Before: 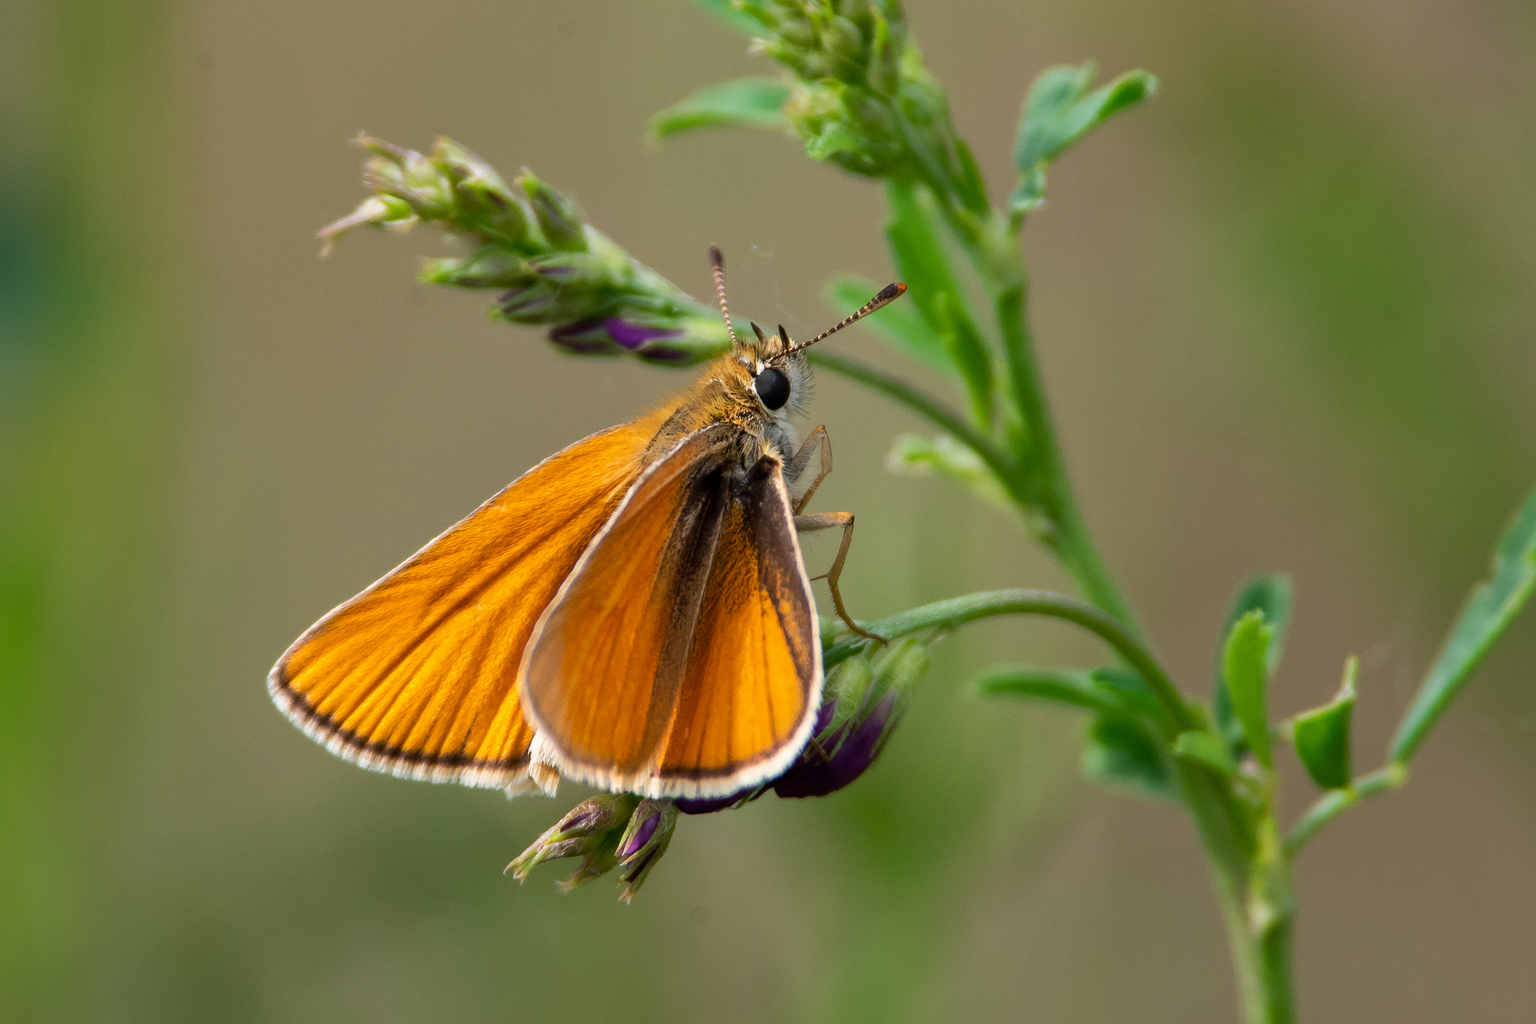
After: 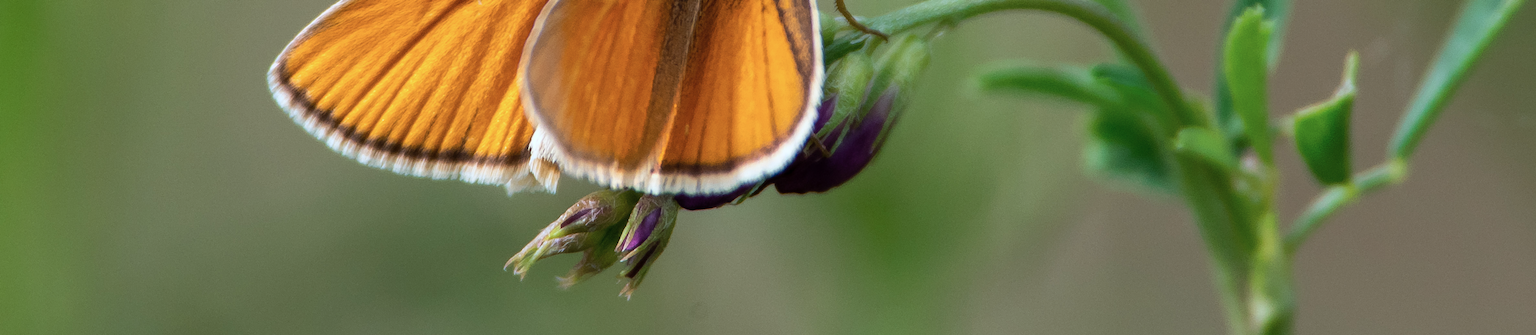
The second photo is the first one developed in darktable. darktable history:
crop and rotate: top 59.065%, bottom 8.175%
contrast brightness saturation: saturation -0.06
color correction: highlights a* -4.11, highlights b* -10.75
